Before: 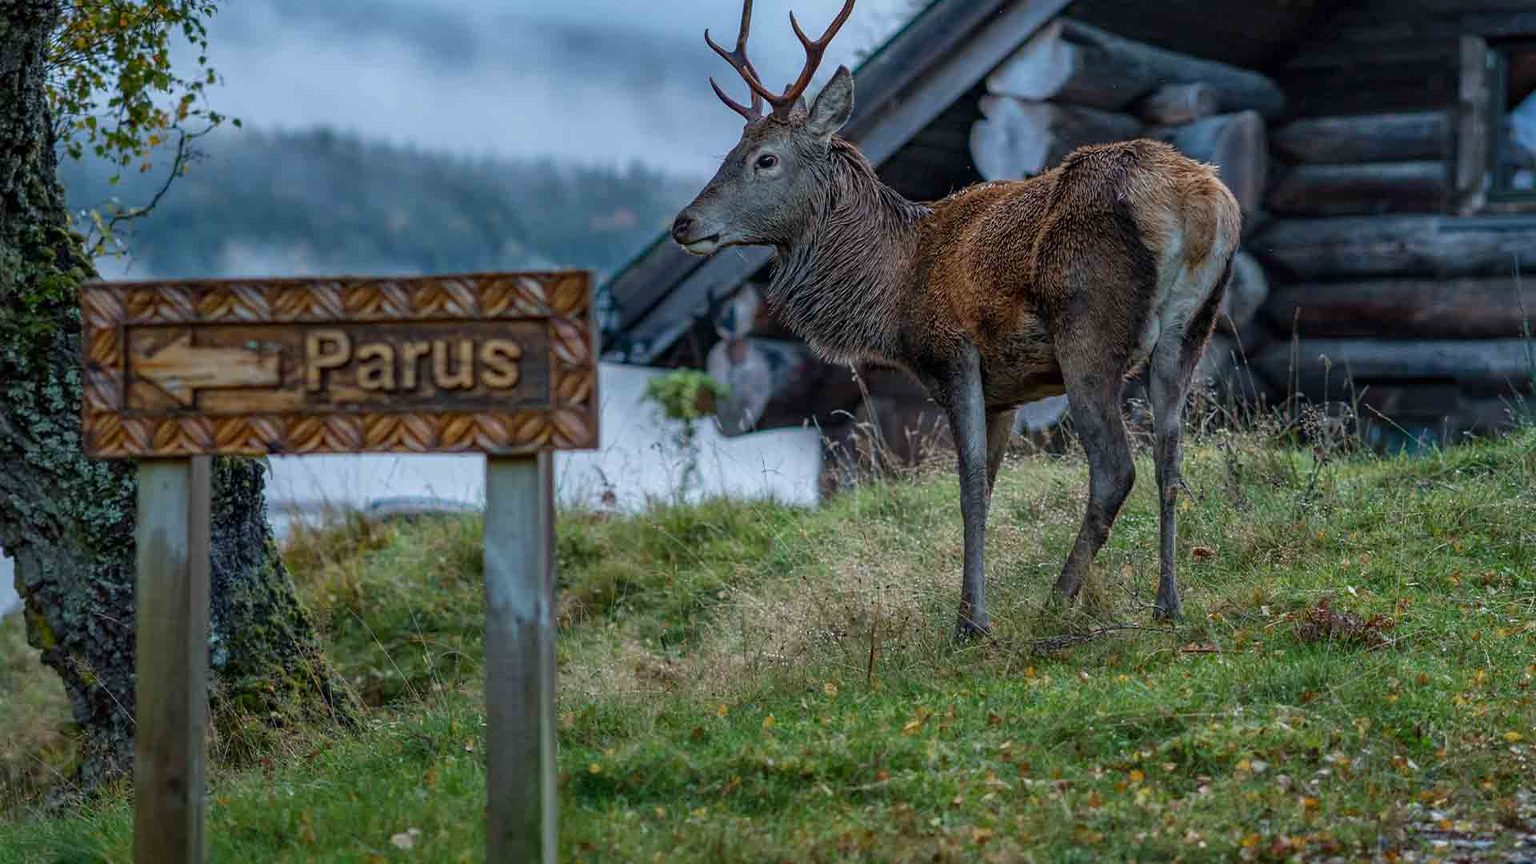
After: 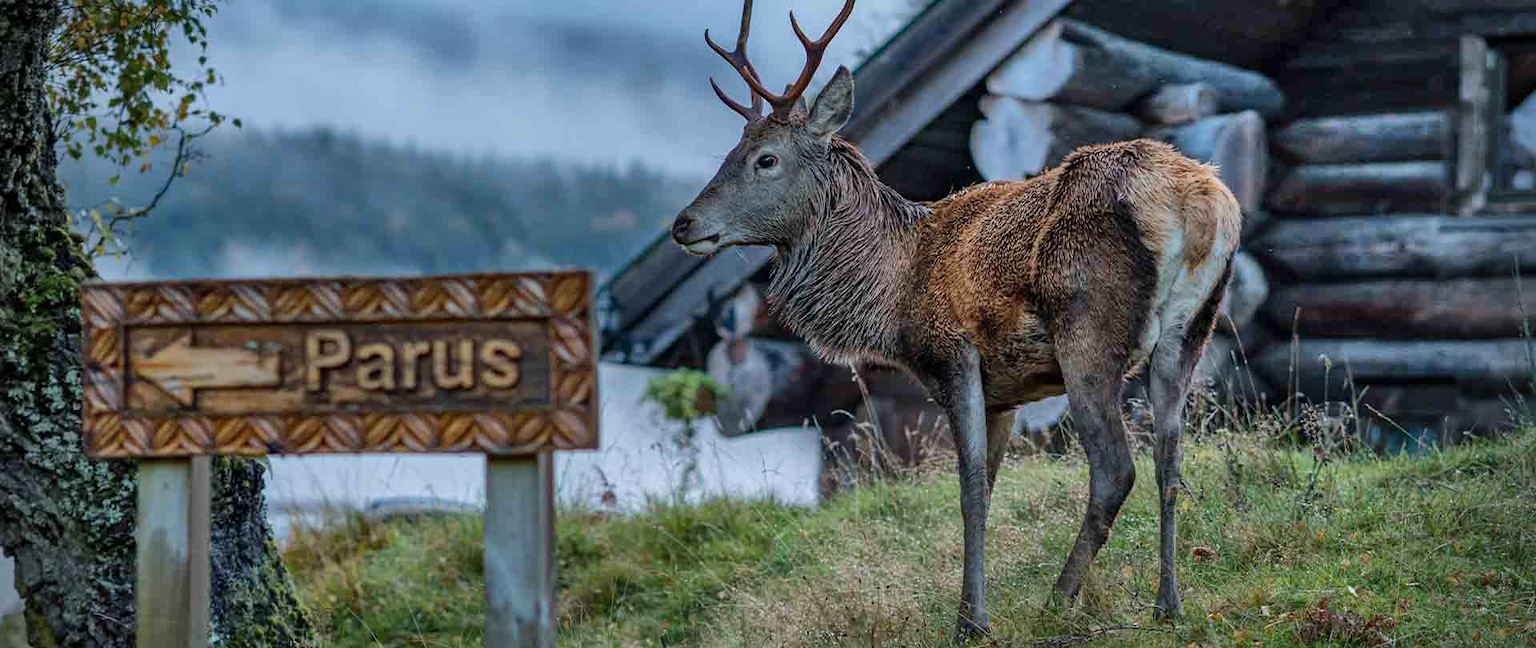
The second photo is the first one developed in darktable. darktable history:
crop: bottom 24.981%
vignetting: brightness -0.872
shadows and highlights: shadows 60.41, soften with gaussian
